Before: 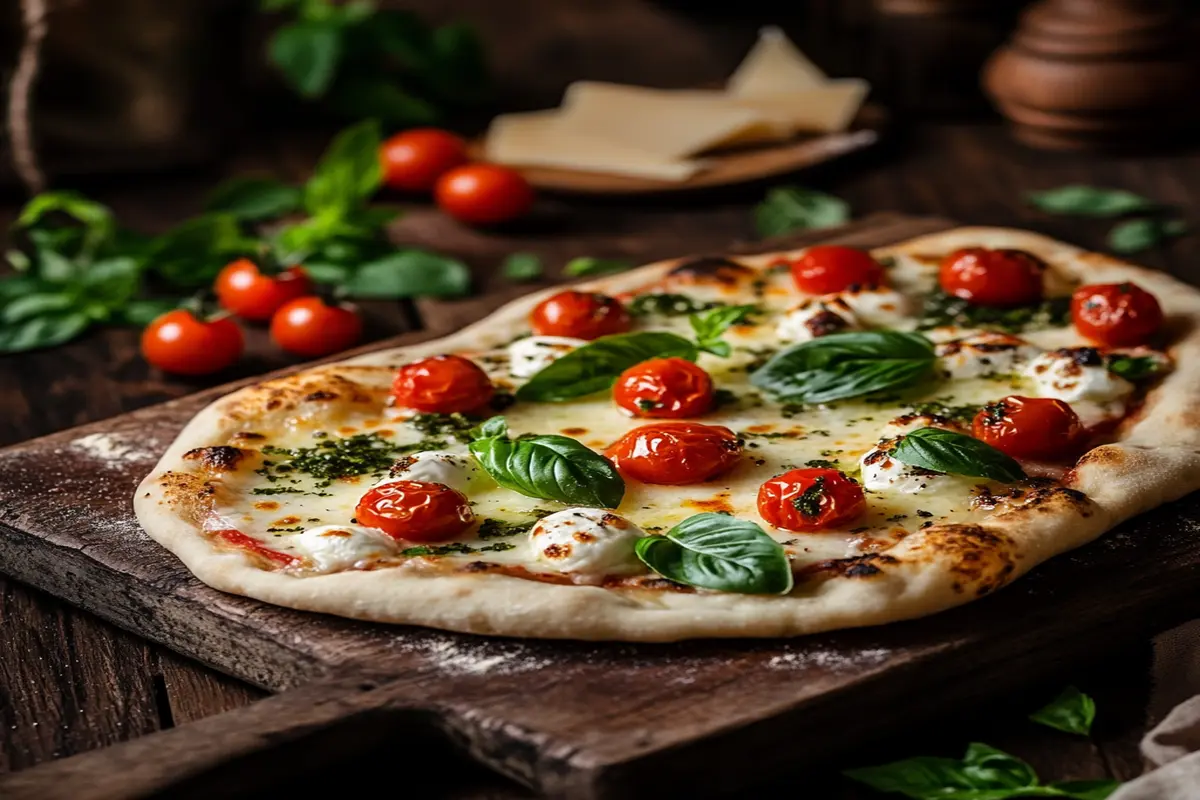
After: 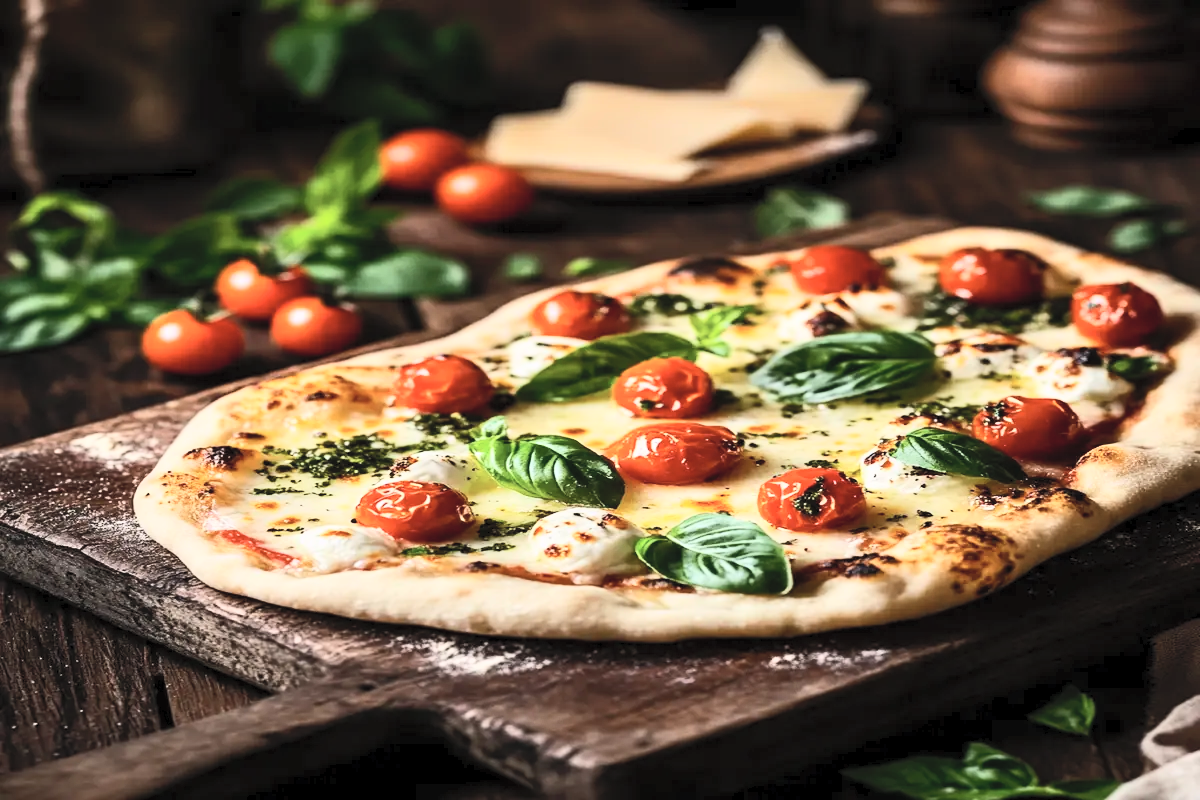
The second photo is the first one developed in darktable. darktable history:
contrast brightness saturation: contrast 0.371, brightness 0.526
tone equalizer: -8 EV 0.029 EV, -7 EV -0.007 EV, -6 EV 0.032 EV, -5 EV 0.023 EV, -4 EV 0.28 EV, -3 EV 0.631 EV, -2 EV 0.56 EV, -1 EV 0.205 EV, +0 EV 0.049 EV, mask exposure compensation -0.509 EV
exposure: exposure -0.39 EV, compensate highlight preservation false
